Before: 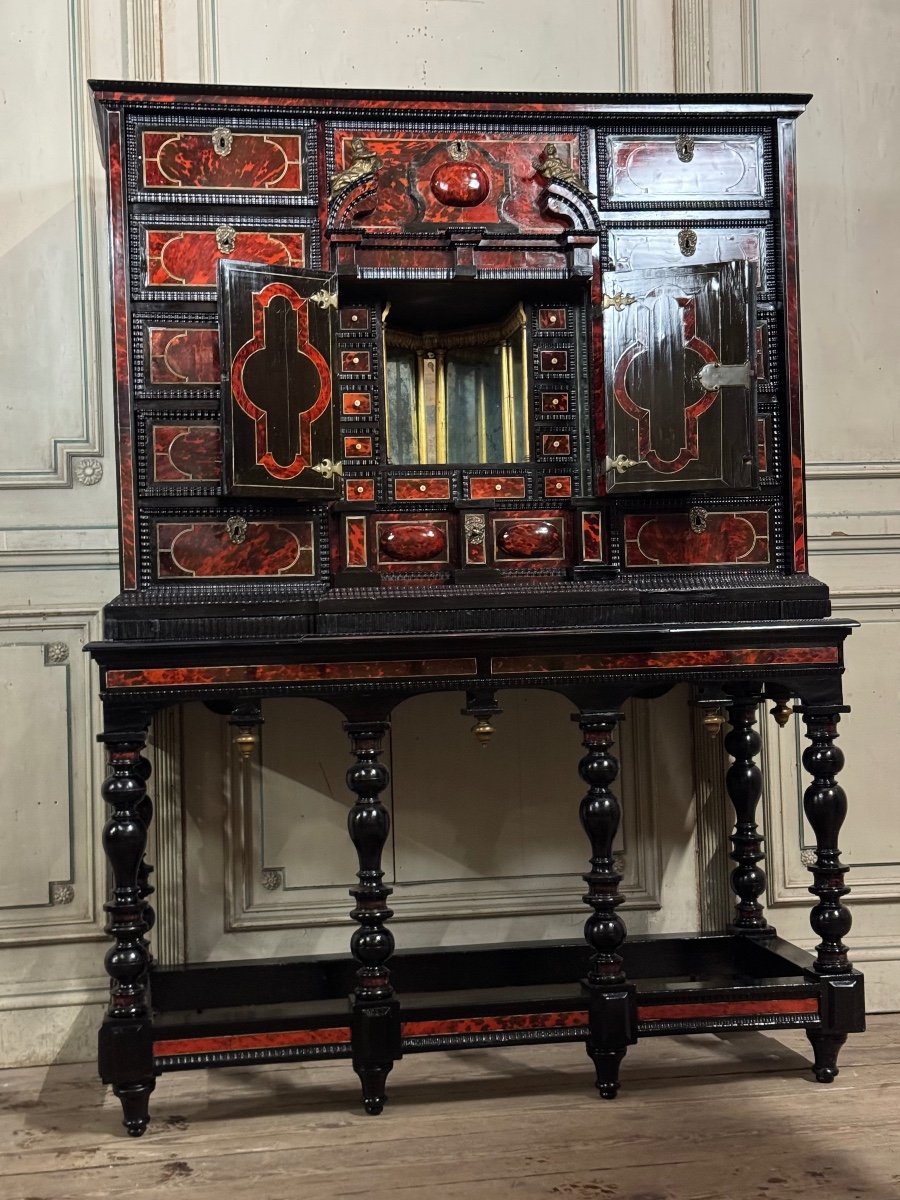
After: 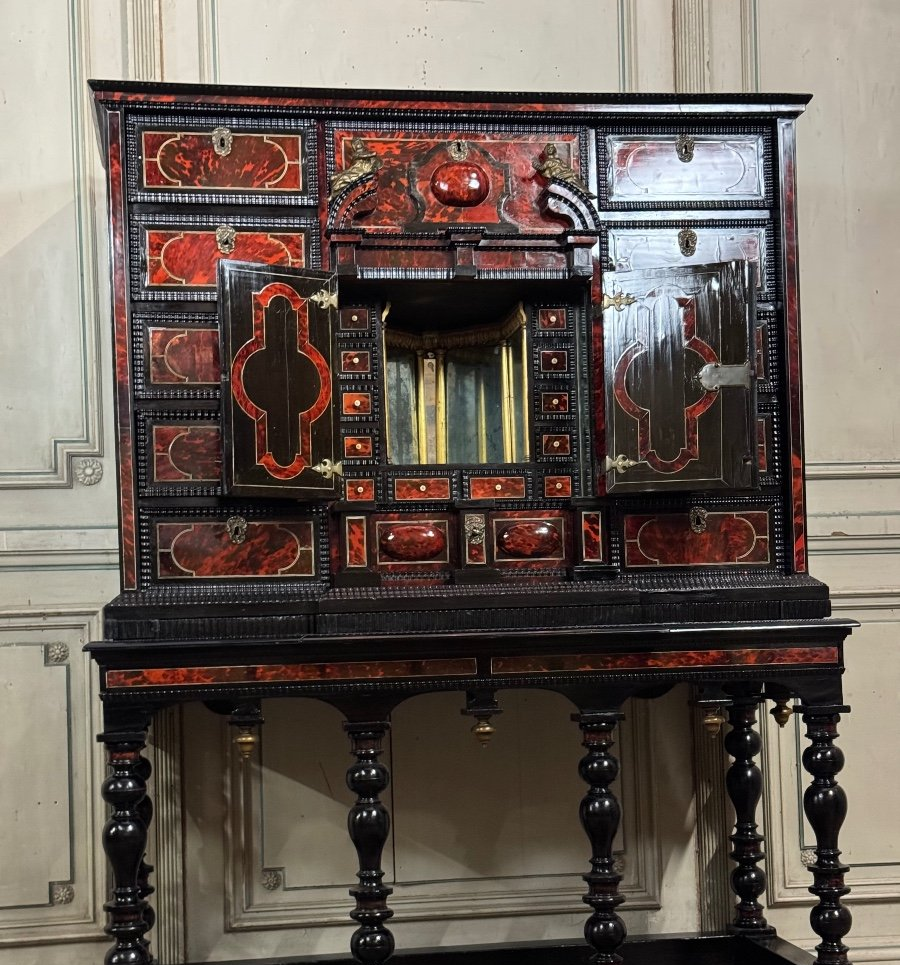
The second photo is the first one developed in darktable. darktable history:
crop: bottom 19.56%
